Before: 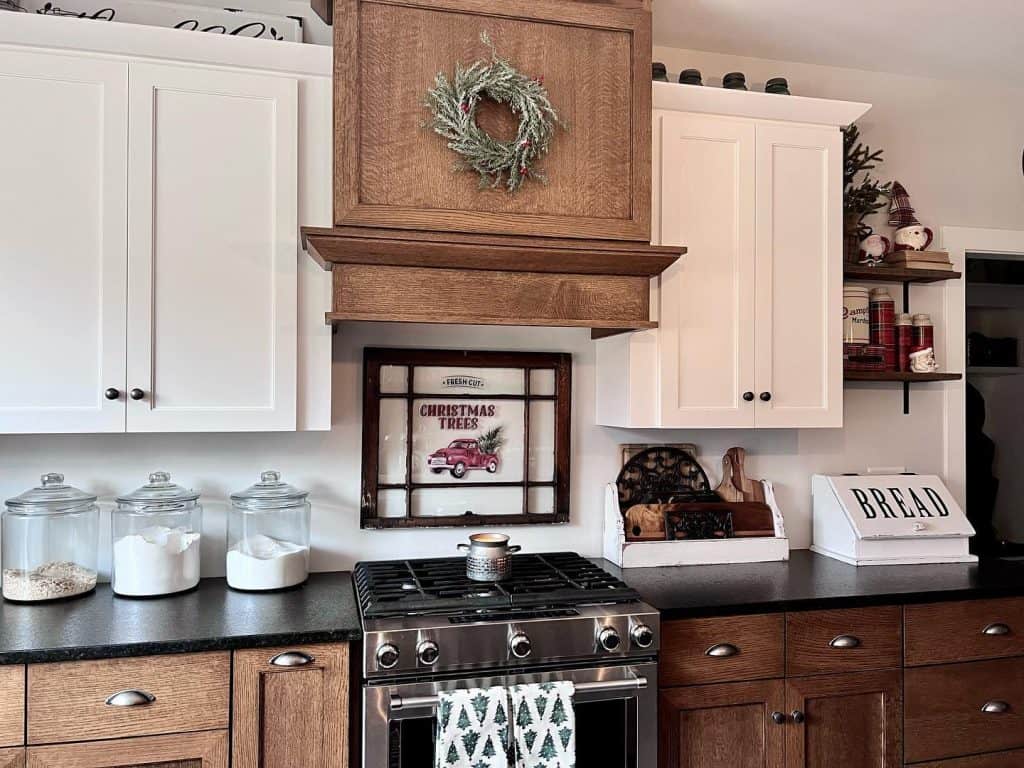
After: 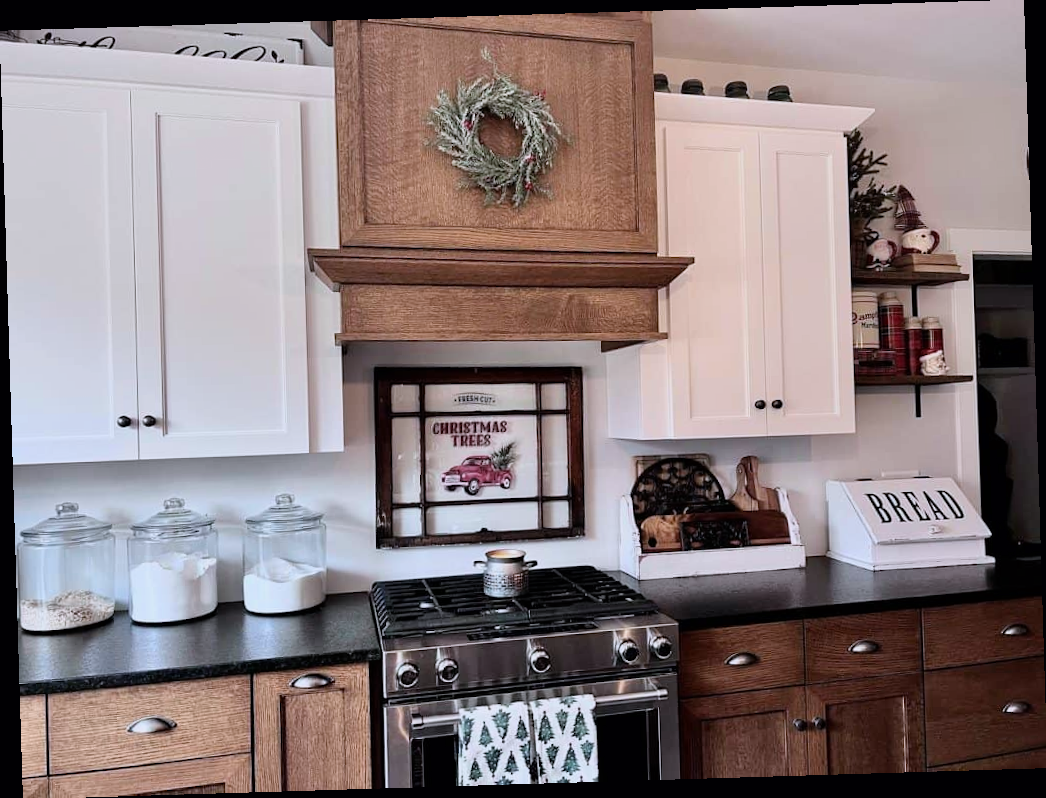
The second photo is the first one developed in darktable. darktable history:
rotate and perspective: rotation -1.75°, automatic cropping off
color calibration: illuminant as shot in camera, x 0.358, y 0.373, temperature 4628.91 K
filmic rgb: black relative exposure -11.35 EV, white relative exposure 3.22 EV, hardness 6.76, color science v6 (2022)
